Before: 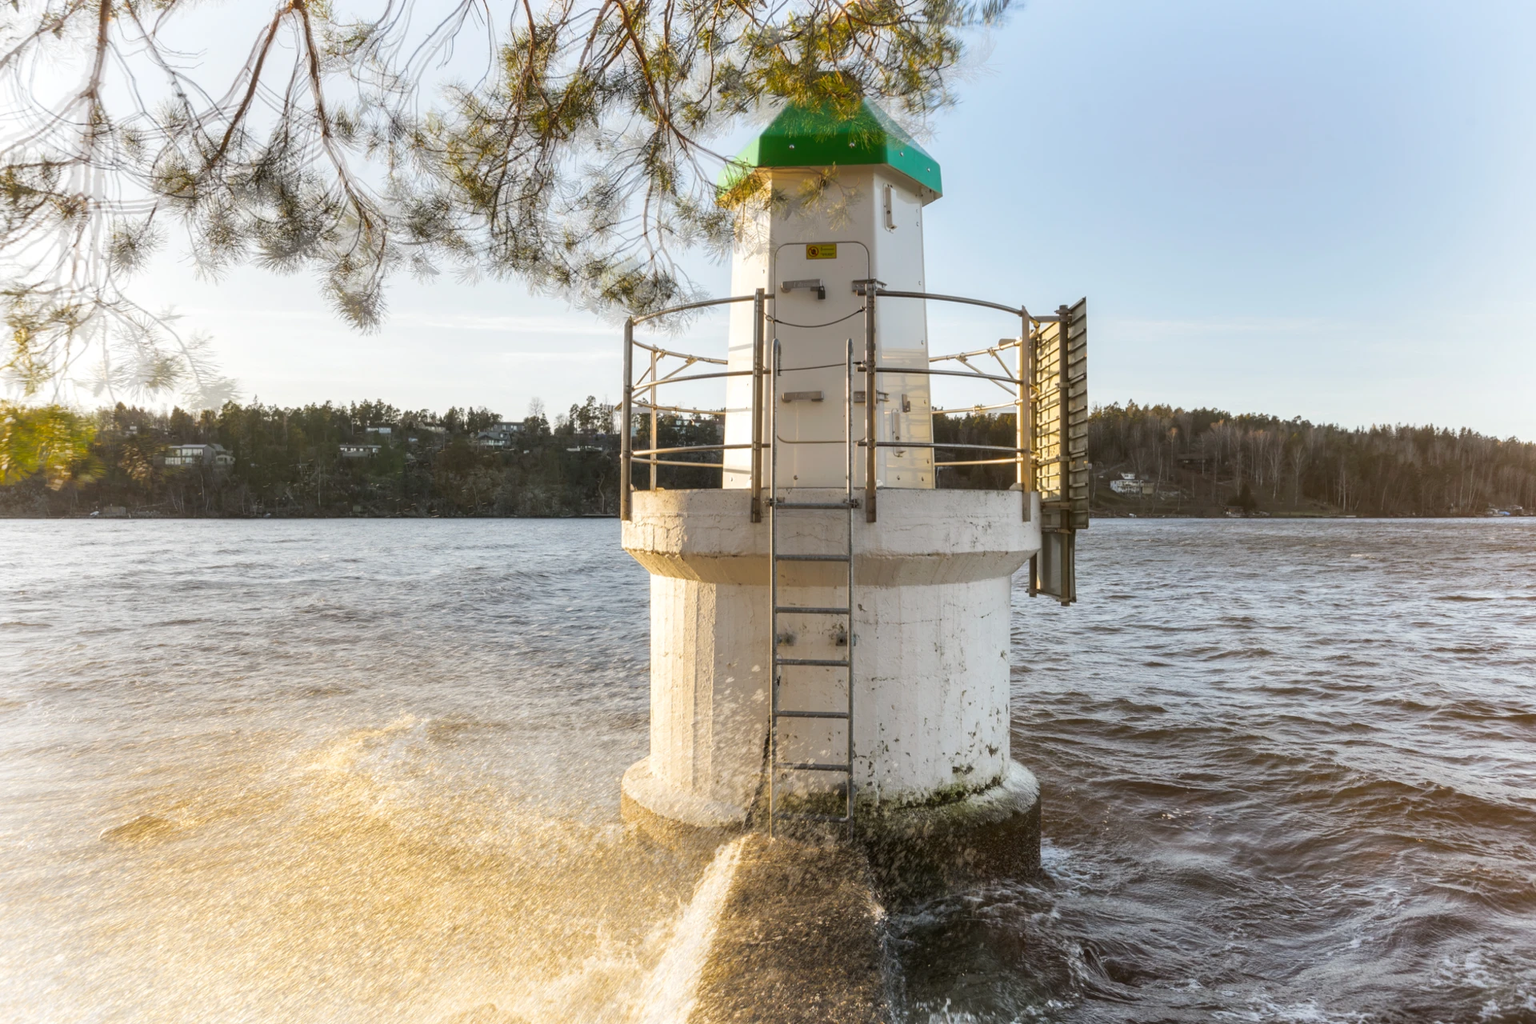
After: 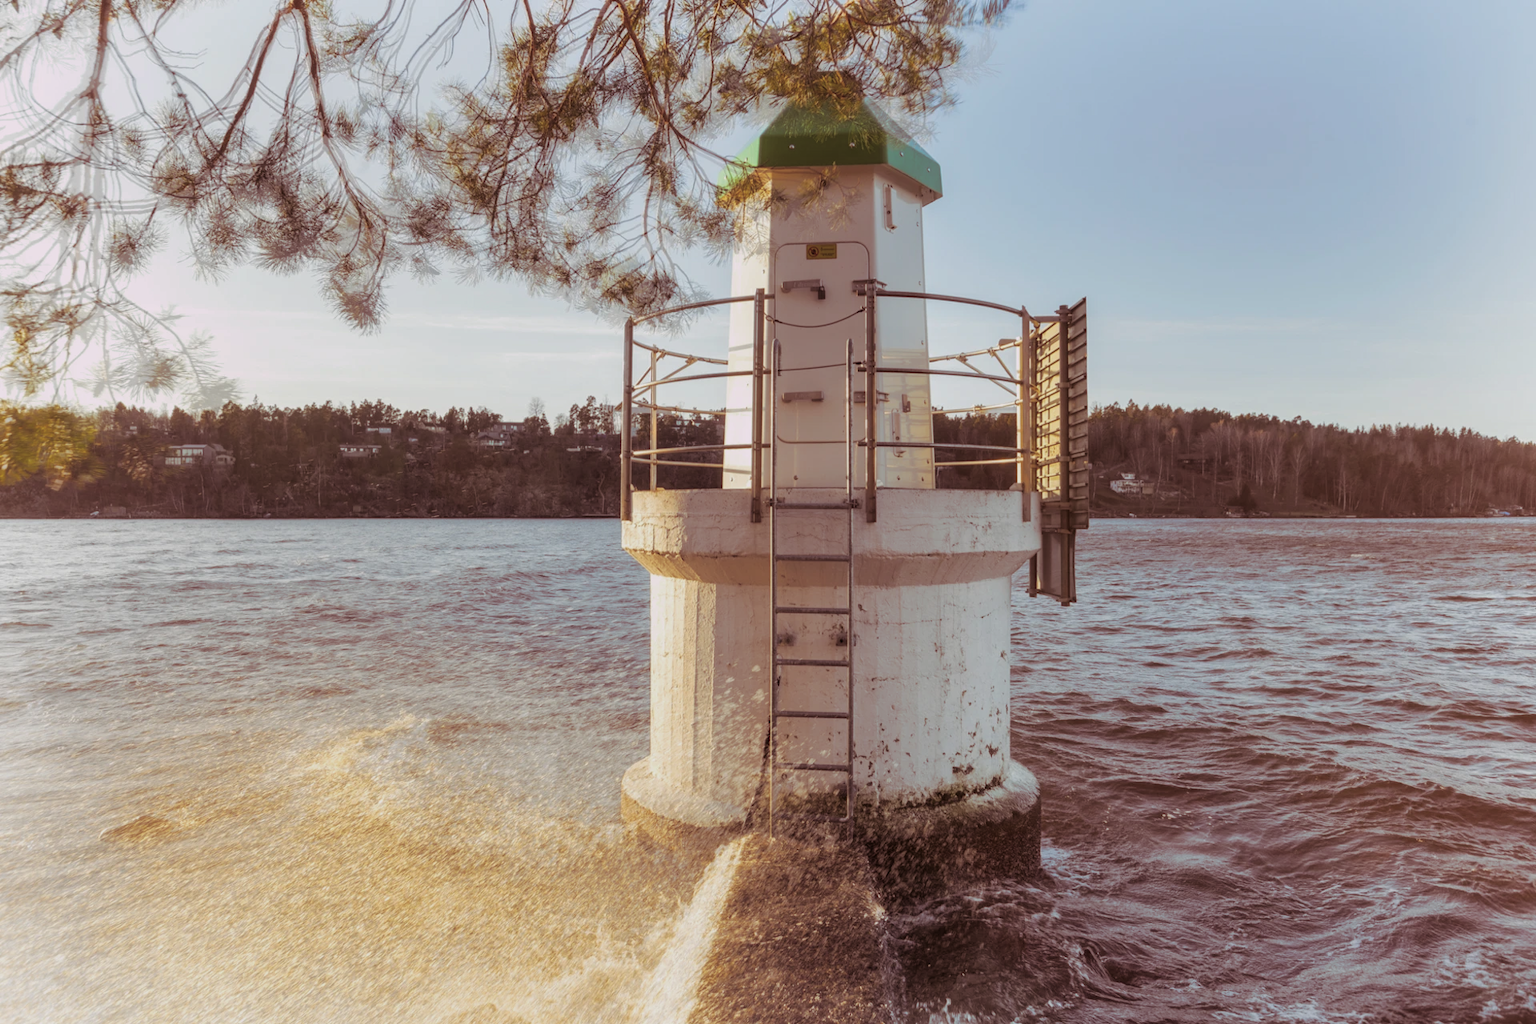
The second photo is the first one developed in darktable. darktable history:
tone equalizer: -8 EV 0.25 EV, -7 EV 0.417 EV, -6 EV 0.417 EV, -5 EV 0.25 EV, -3 EV -0.25 EV, -2 EV -0.417 EV, -1 EV -0.417 EV, +0 EV -0.25 EV, edges refinement/feathering 500, mask exposure compensation -1.57 EV, preserve details guided filter
split-toning: highlights › hue 298.8°, highlights › saturation 0.73, compress 41.76%
